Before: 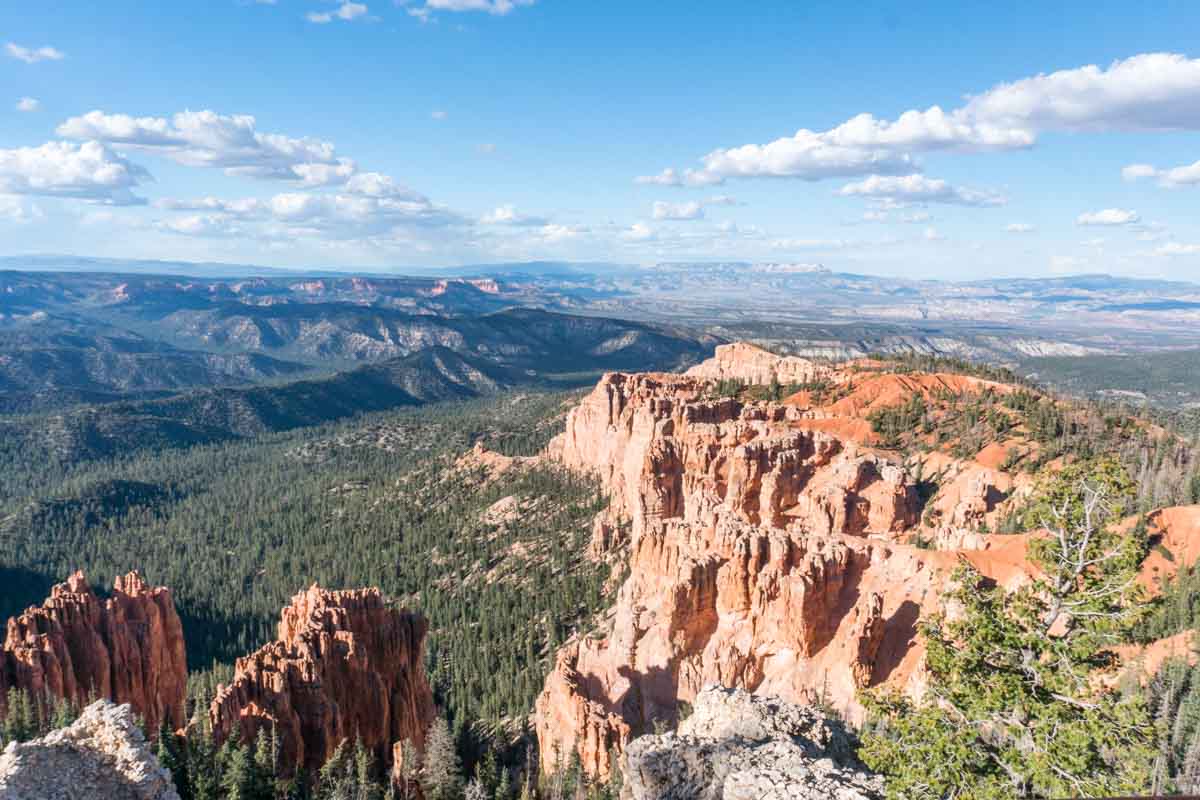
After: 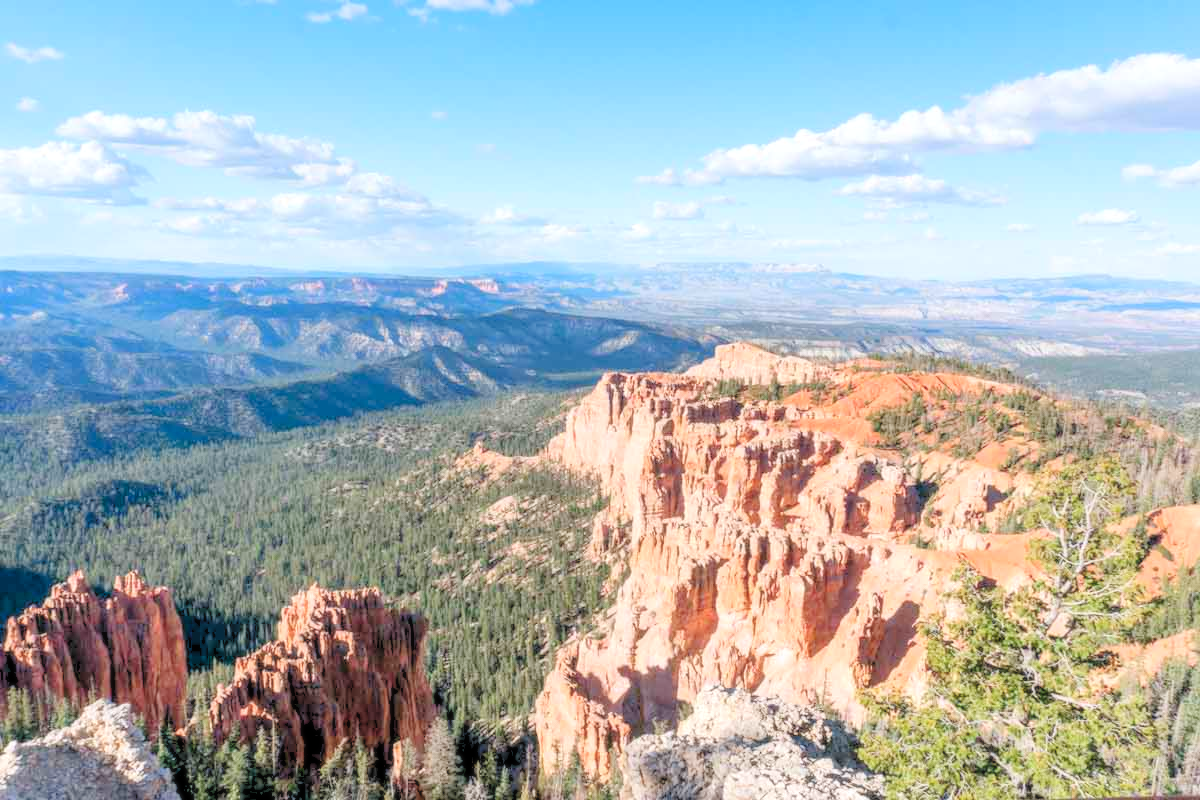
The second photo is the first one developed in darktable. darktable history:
levels: levels [0.072, 0.414, 0.976]
soften: size 10%, saturation 50%, brightness 0.2 EV, mix 10%
